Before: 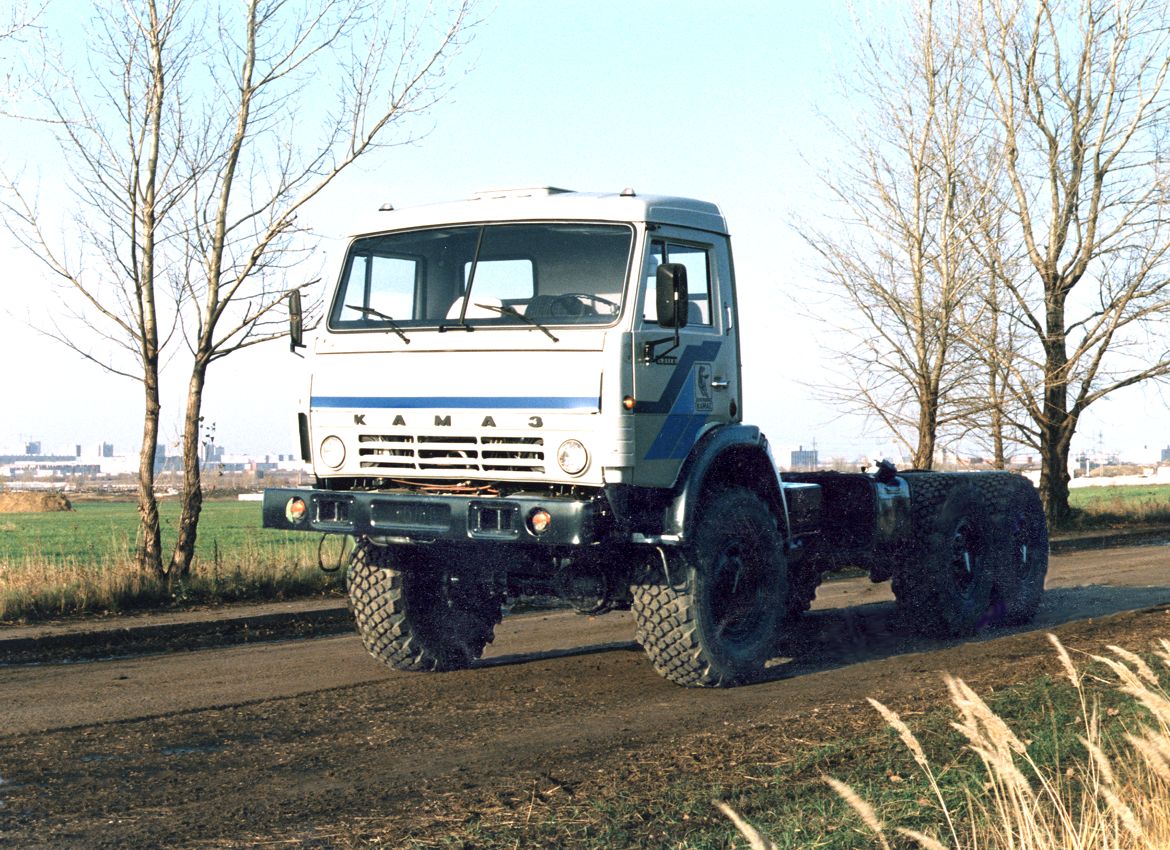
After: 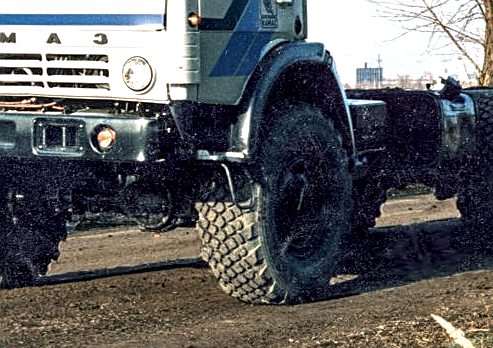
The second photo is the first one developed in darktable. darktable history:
sharpen: on, module defaults
local contrast: highlights 79%, shadows 56%, detail 175%, midtone range 0.428
crop: left 37.221%, top 45.169%, right 20.63%, bottom 13.777%
